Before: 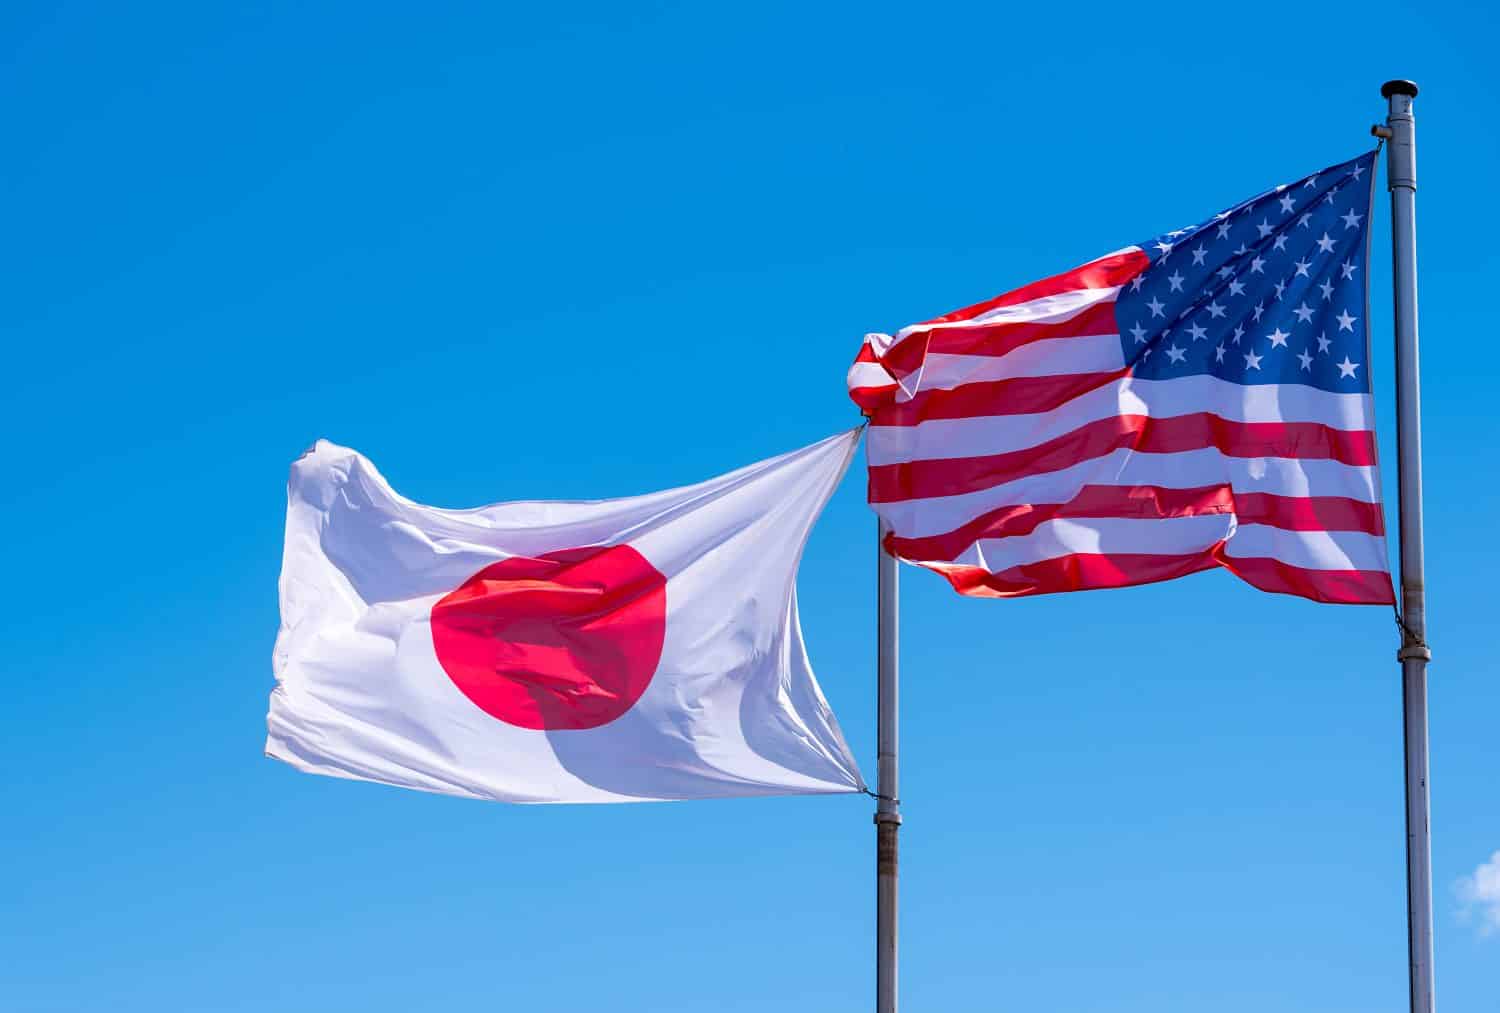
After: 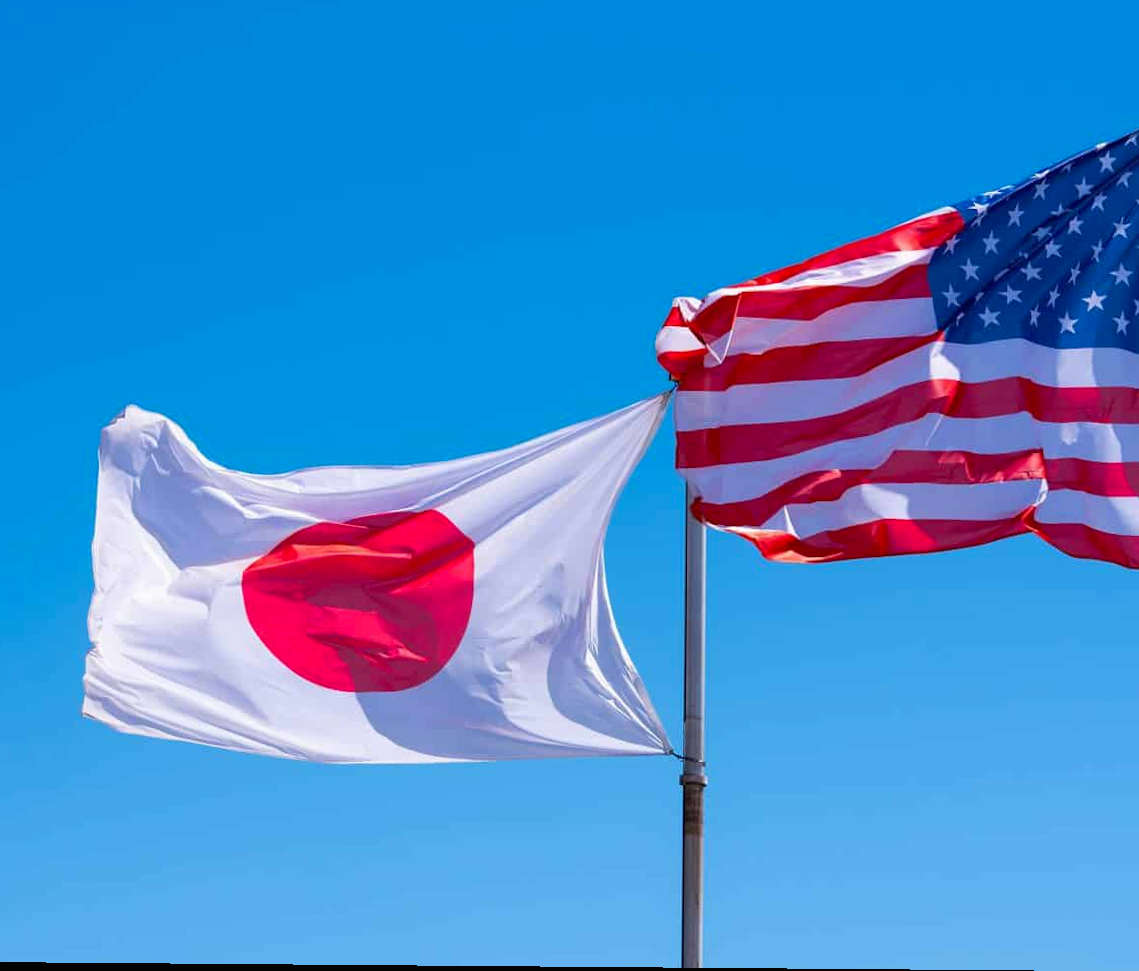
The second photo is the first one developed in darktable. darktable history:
crop and rotate: left 13.15%, top 5.251%, right 12.609%
rotate and perspective: lens shift (vertical) 0.048, lens shift (horizontal) -0.024, automatic cropping off
contrast brightness saturation: contrast -0.02, brightness -0.01, saturation 0.03
